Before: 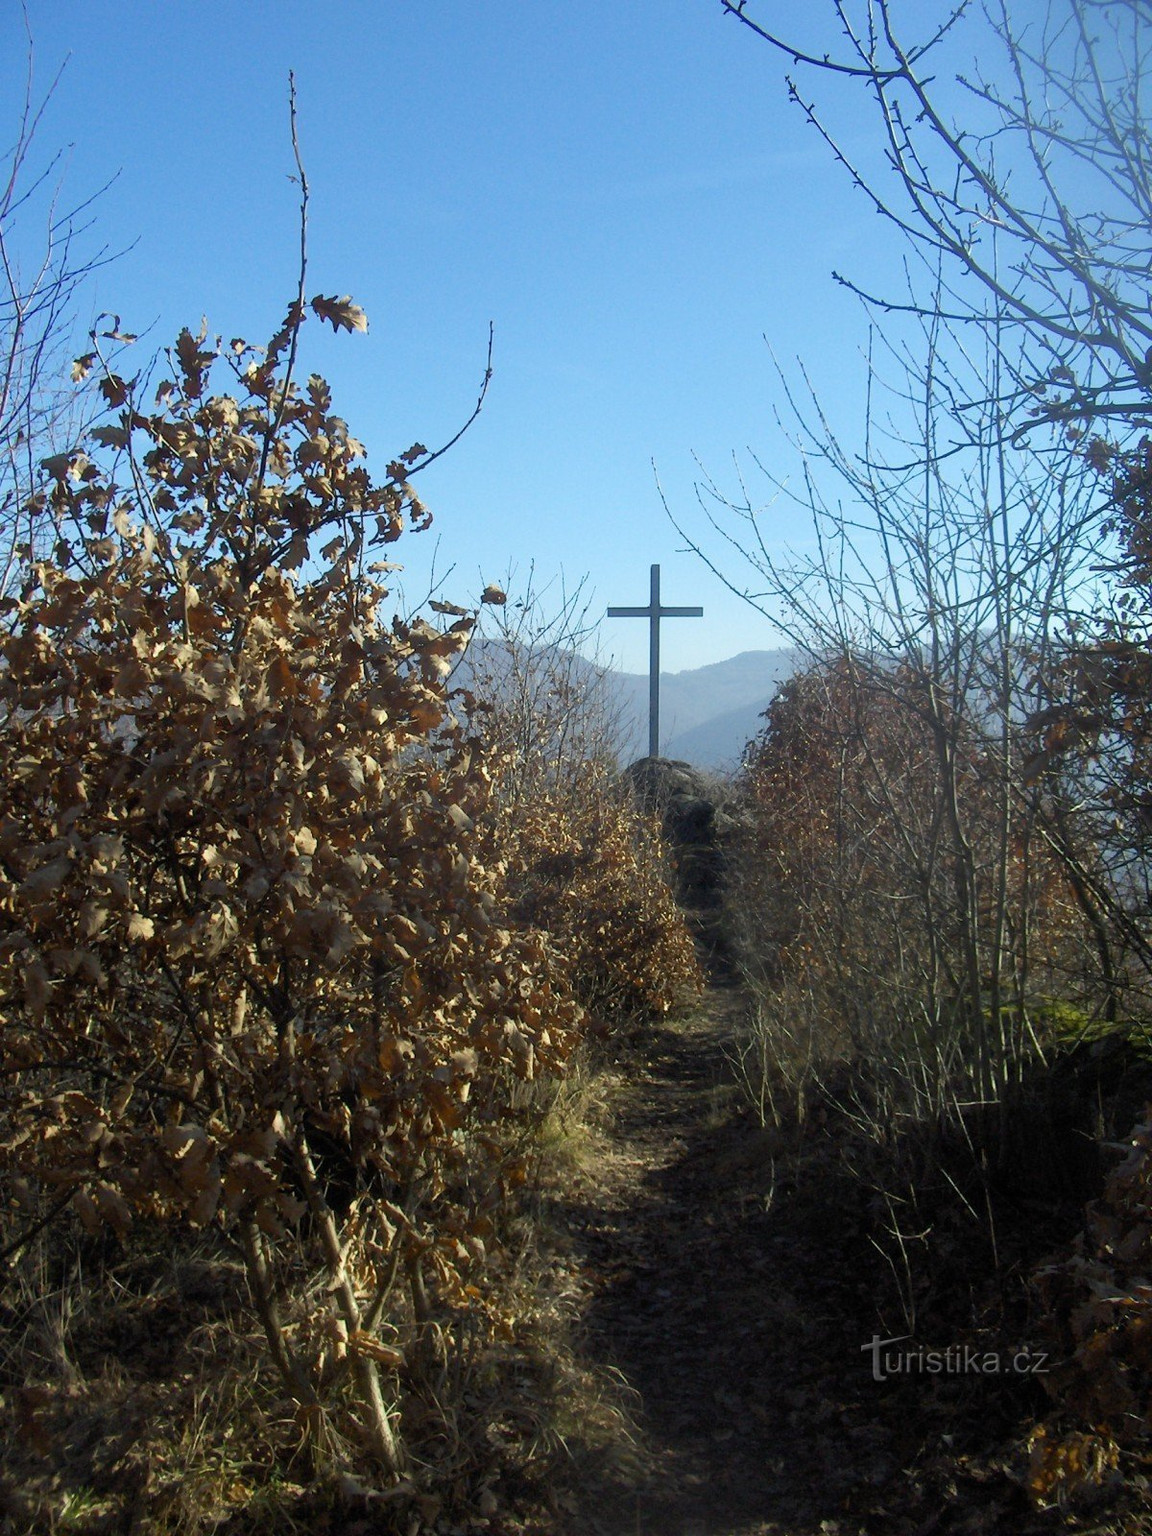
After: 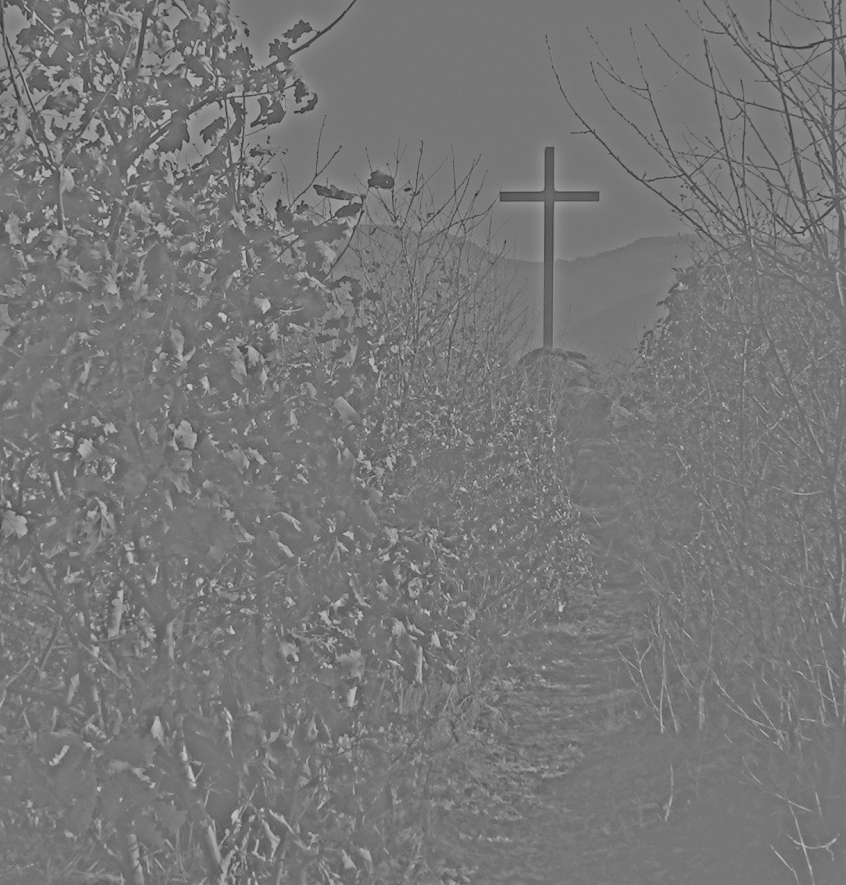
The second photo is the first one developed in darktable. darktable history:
highpass: sharpness 25.84%, contrast boost 14.94%
filmic rgb: black relative exposure -11.35 EV, white relative exposure 3.22 EV, hardness 6.76, color science v6 (2022)
crop: left 11.123%, top 27.61%, right 18.3%, bottom 17.034%
lowpass: radius 0.1, contrast 0.85, saturation 1.1, unbound 0
